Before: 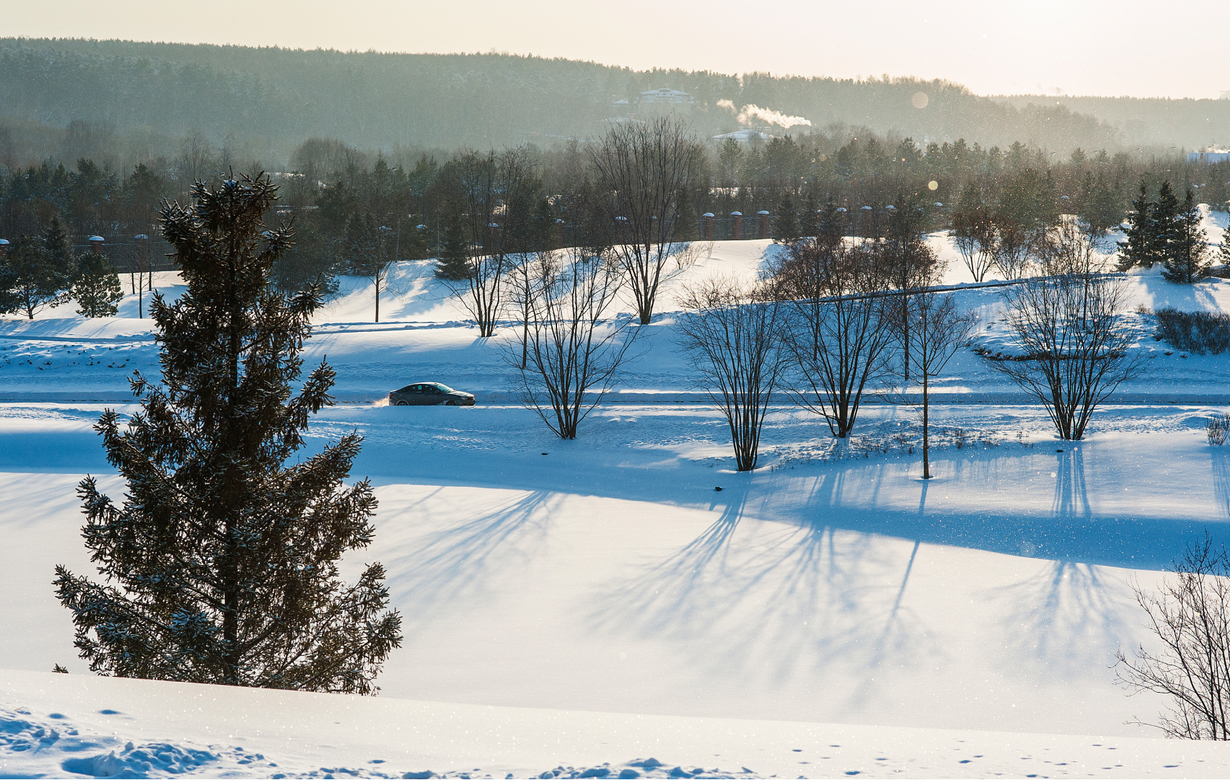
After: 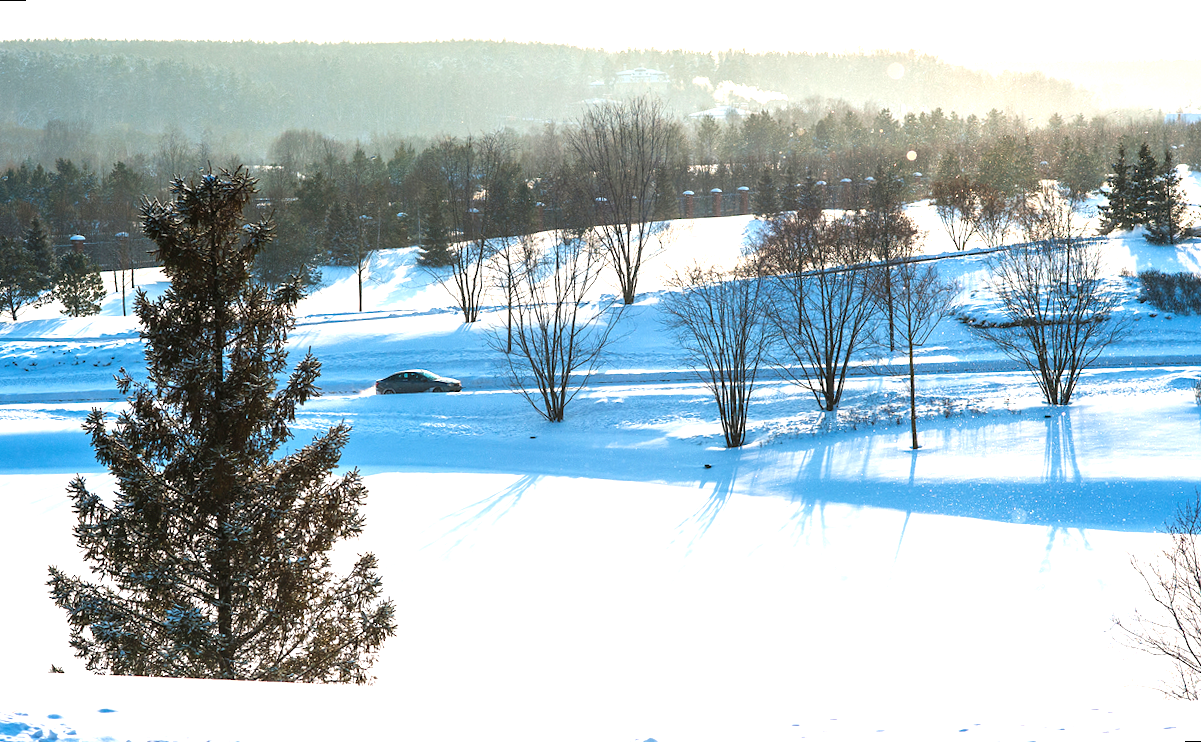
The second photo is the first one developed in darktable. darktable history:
exposure: black level correction 0, exposure 1.1 EV, compensate exposure bias true, compensate highlight preservation false
rotate and perspective: rotation -2°, crop left 0.022, crop right 0.978, crop top 0.049, crop bottom 0.951
